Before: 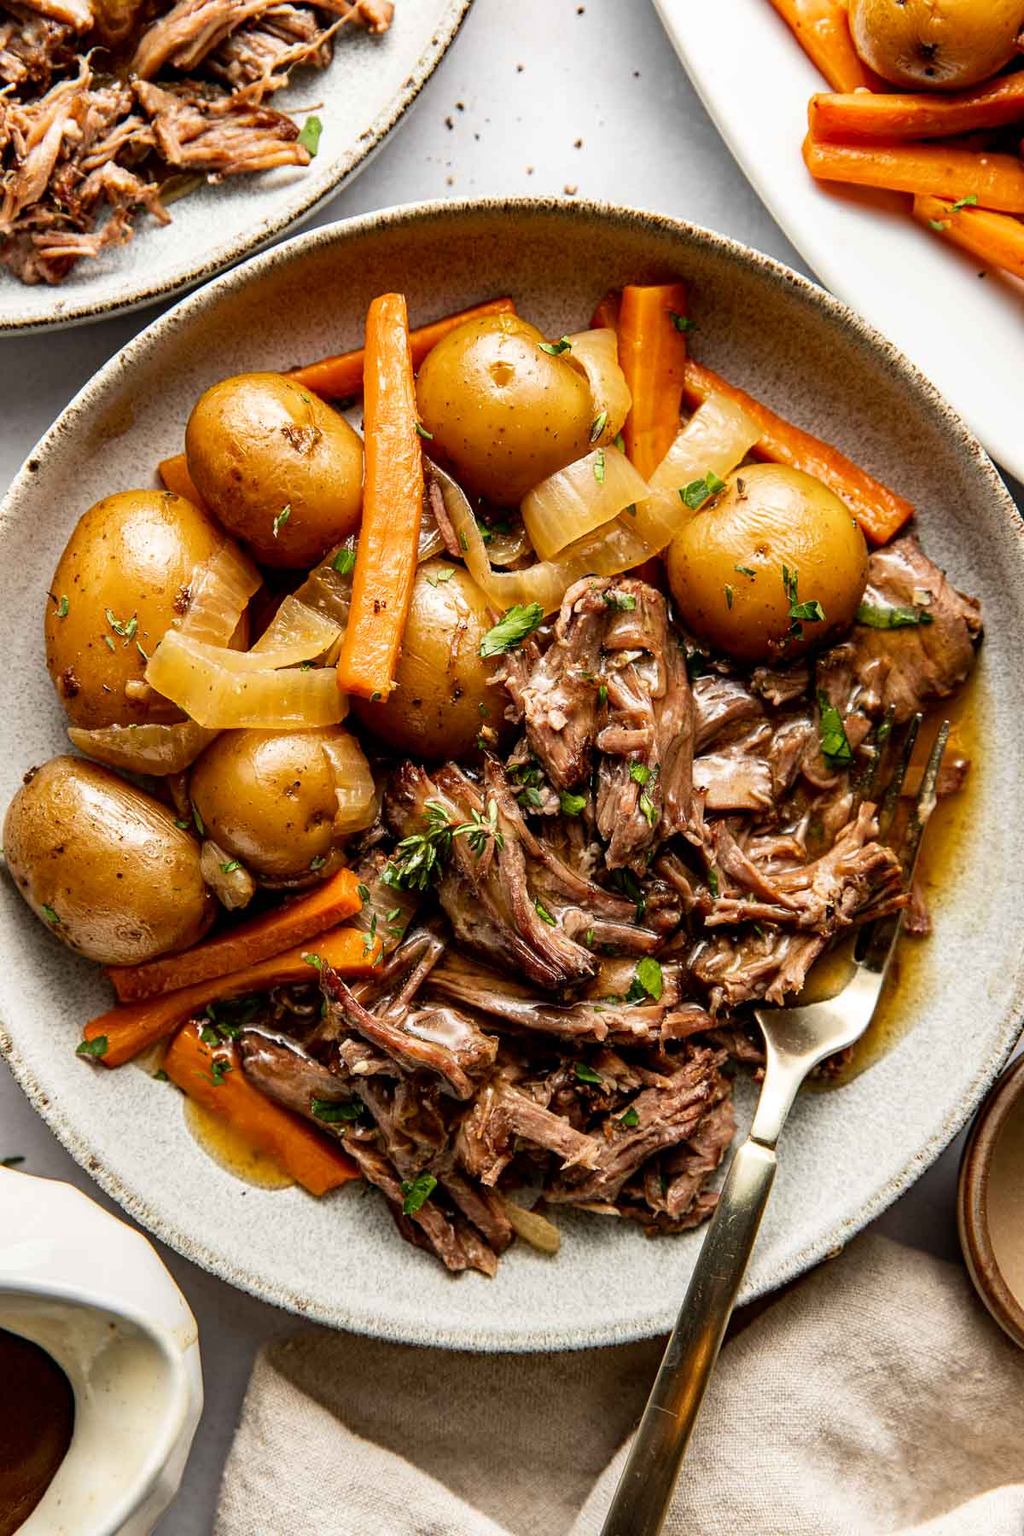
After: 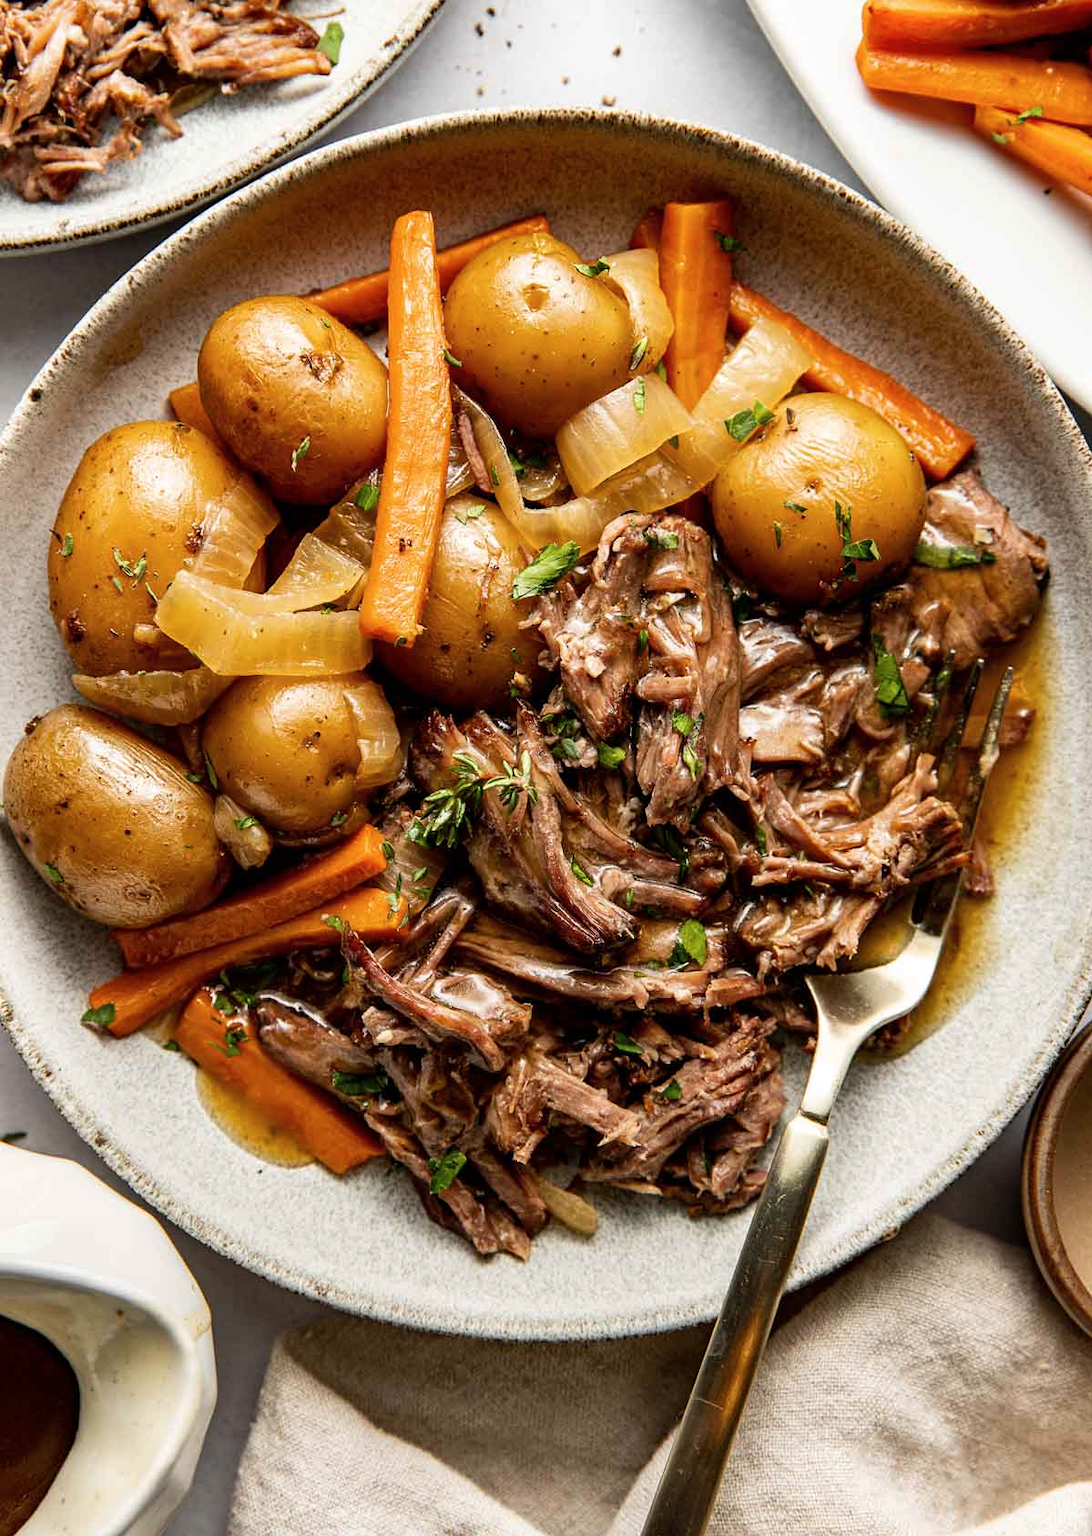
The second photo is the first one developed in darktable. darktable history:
crop and rotate: top 6.25%
contrast brightness saturation: saturation -0.05
